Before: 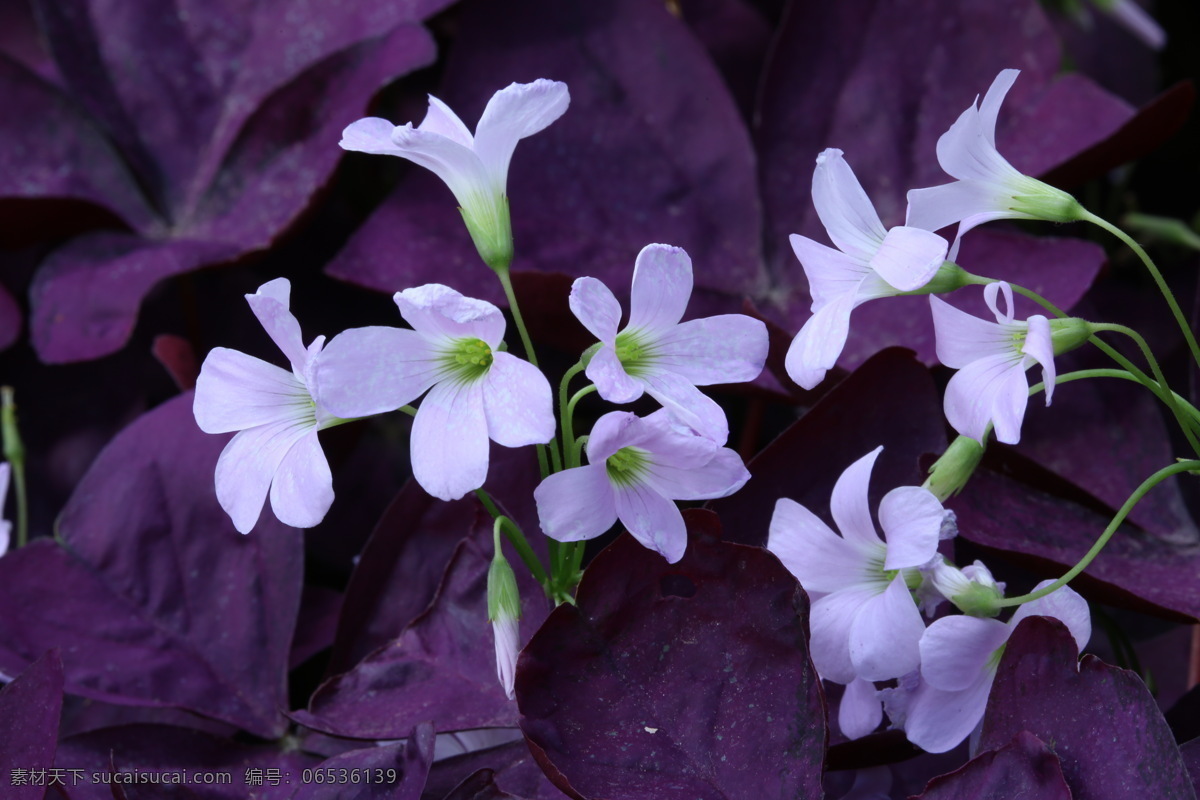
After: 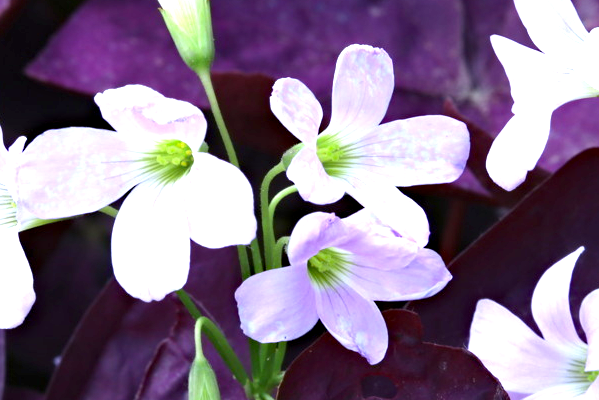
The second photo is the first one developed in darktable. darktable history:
exposure: black level correction 0, exposure 1.388 EV, compensate exposure bias true, compensate highlight preservation false
haze removal: compatibility mode true, adaptive false
crop: left 25%, top 25%, right 25%, bottom 25%
sharpen: radius 2.883, amount 0.868, threshold 47.523
